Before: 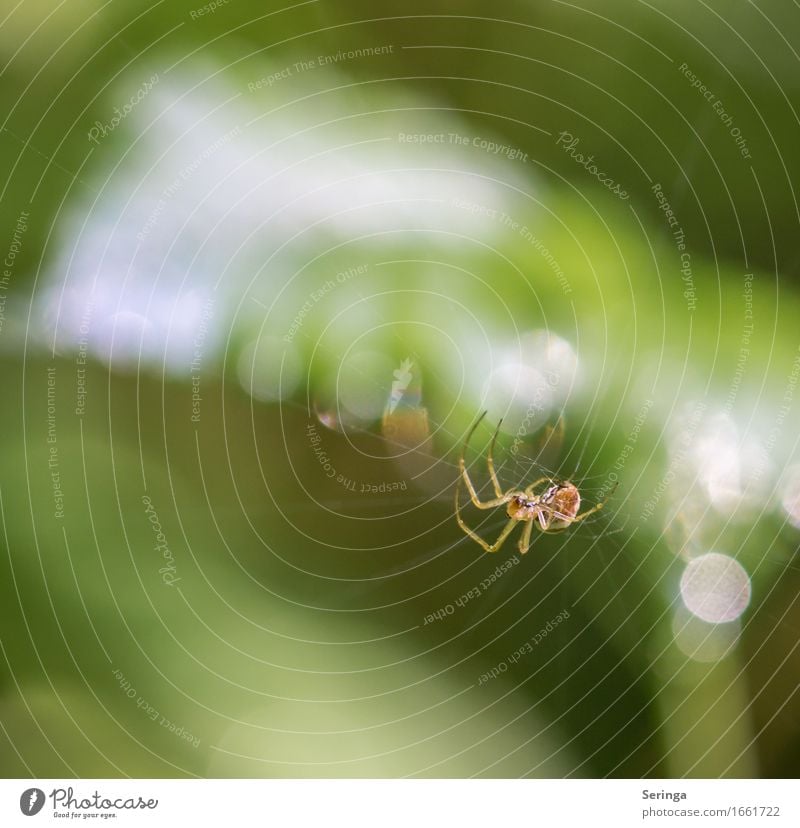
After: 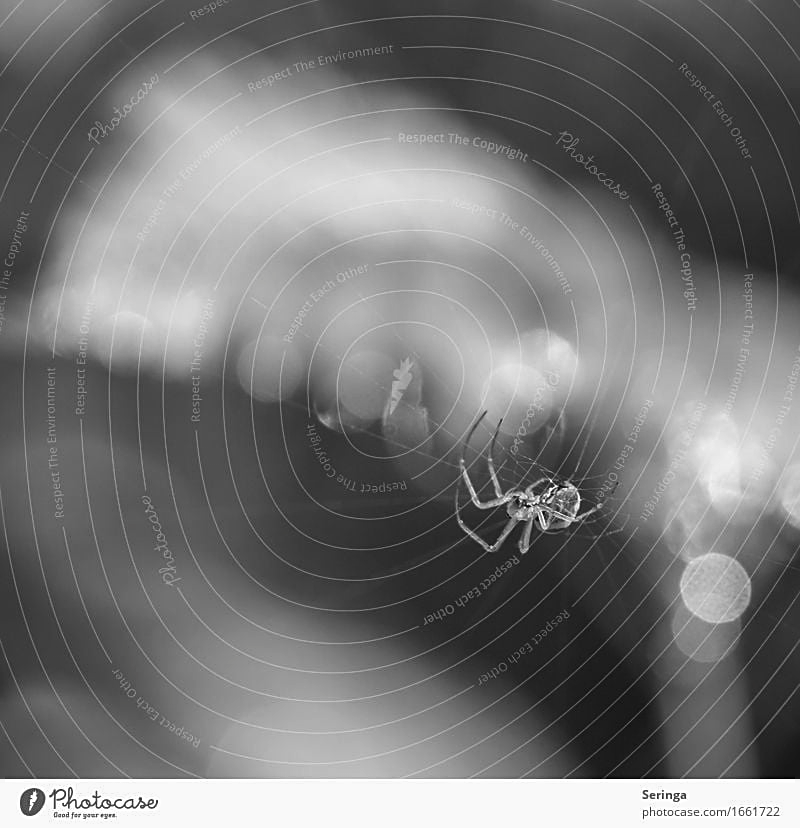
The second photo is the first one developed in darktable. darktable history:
color correction: highlights b* 0.025, saturation 0.311
contrast brightness saturation: contrast 0.065, brightness -0.135, saturation 0.049
sharpen: on, module defaults
color calibration: output gray [0.714, 0.278, 0, 0], illuminant as shot in camera, x 0.463, y 0.42, temperature 2647.53 K
